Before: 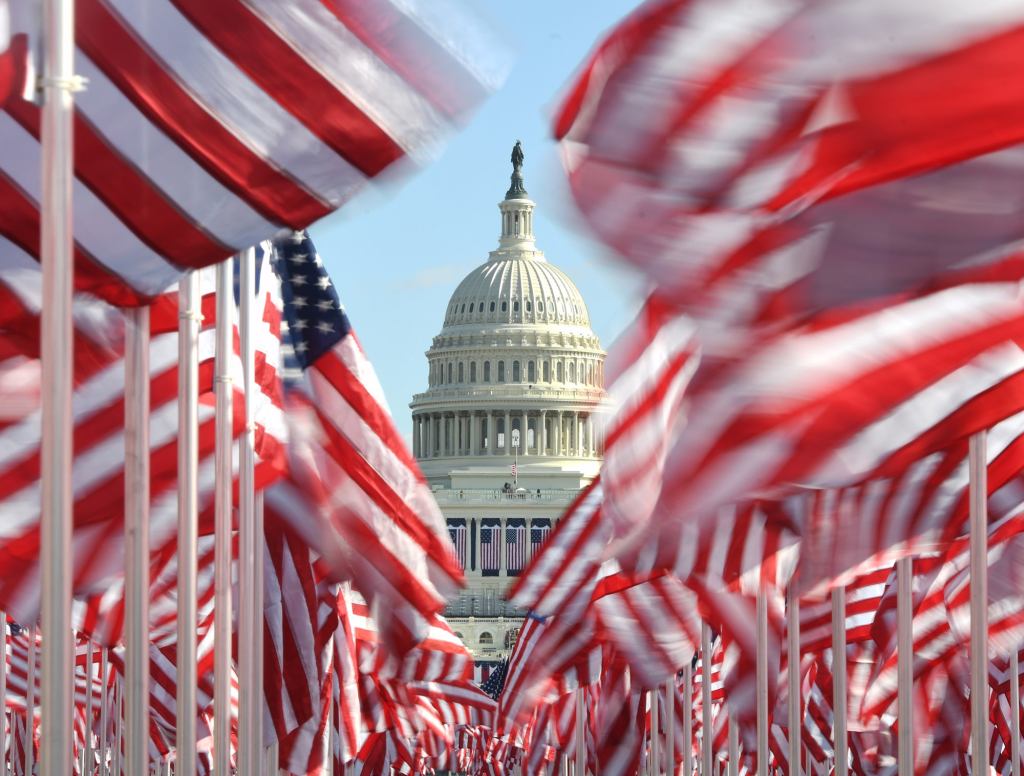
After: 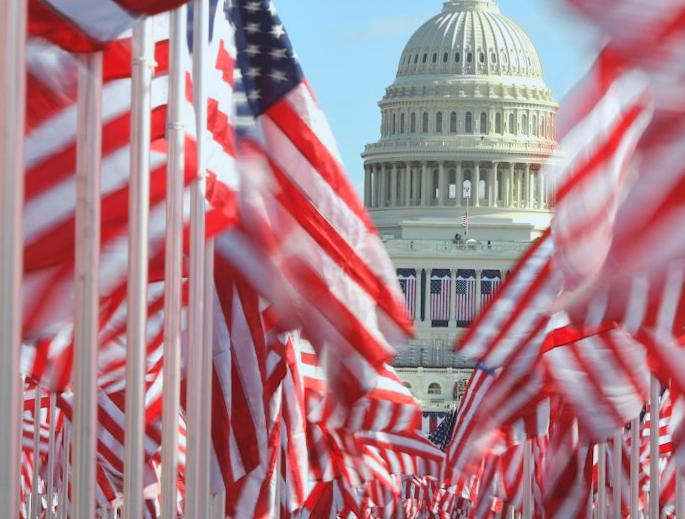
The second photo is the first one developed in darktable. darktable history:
contrast brightness saturation: contrast -0.1, brightness 0.05, saturation 0.08
color correction: highlights a* -3.28, highlights b* -6.24, shadows a* 3.1, shadows b* 5.19
crop and rotate: angle -0.82°, left 3.85%, top 31.828%, right 27.992%
